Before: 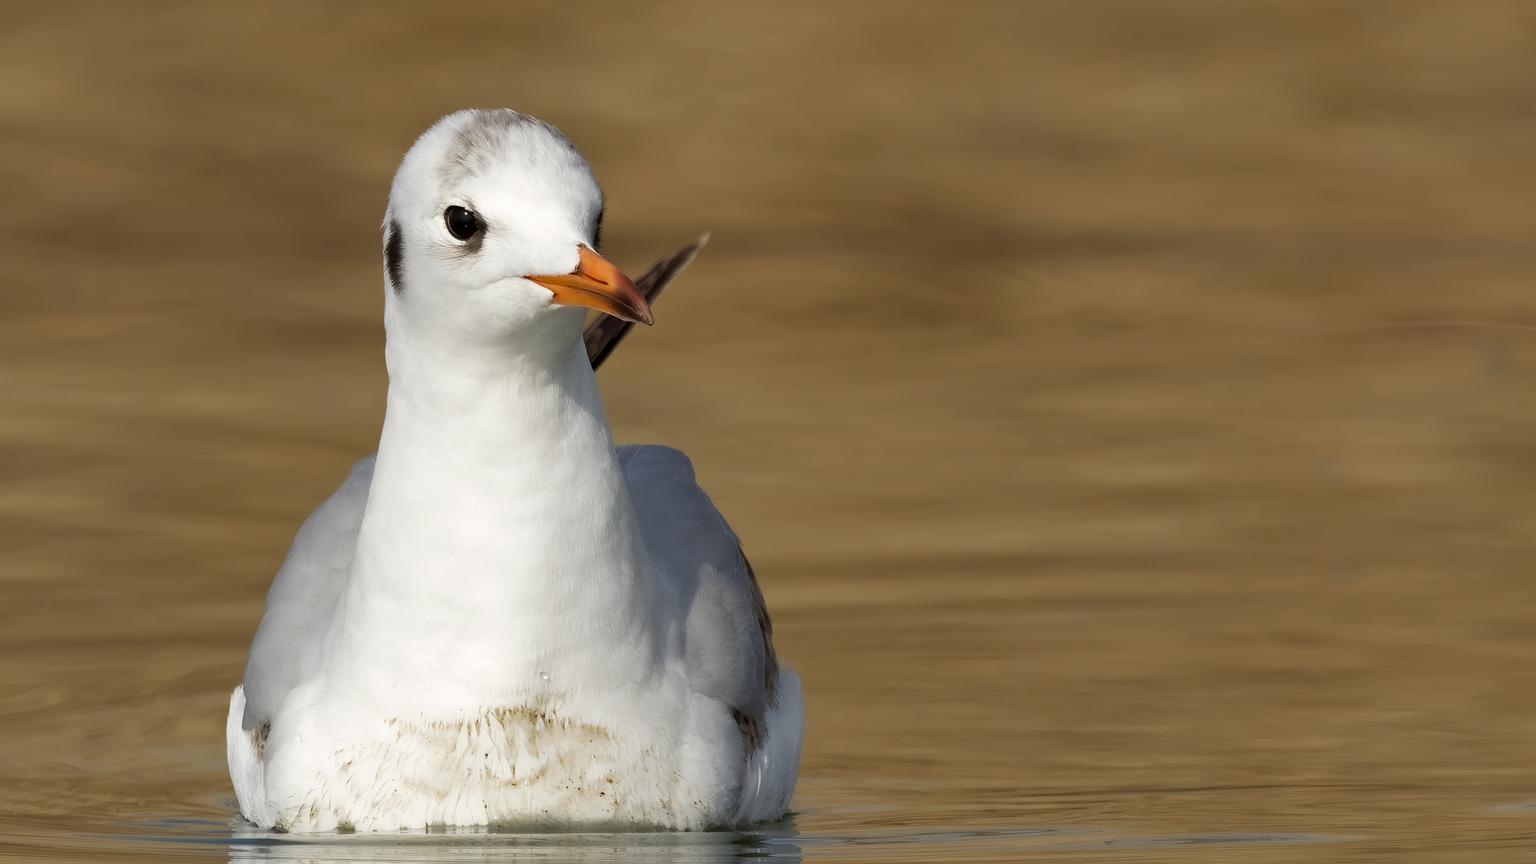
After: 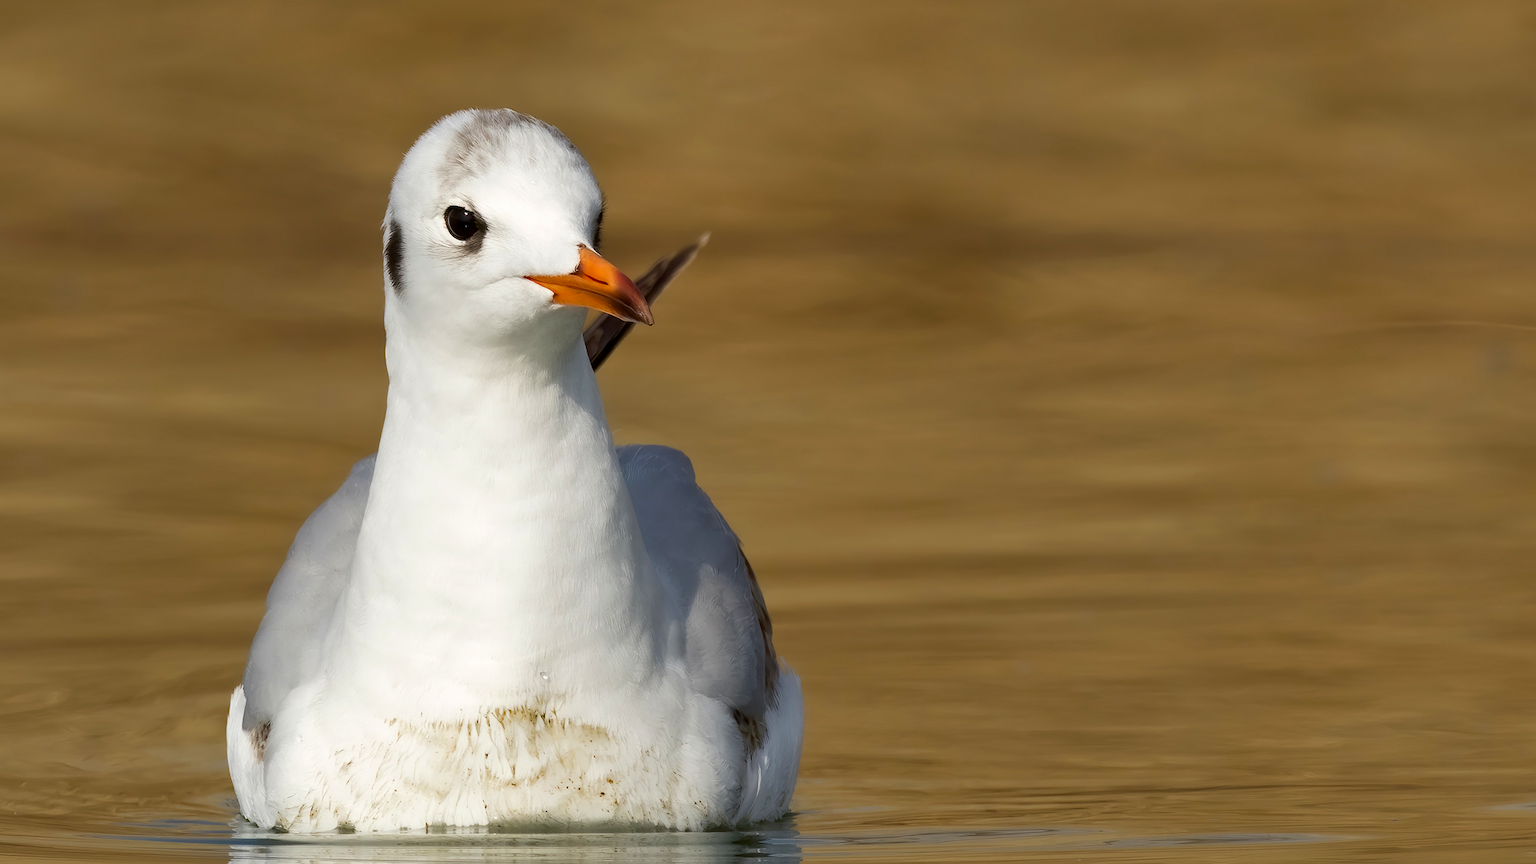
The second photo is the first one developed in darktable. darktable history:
contrast brightness saturation: contrast 0.089, saturation 0.266
